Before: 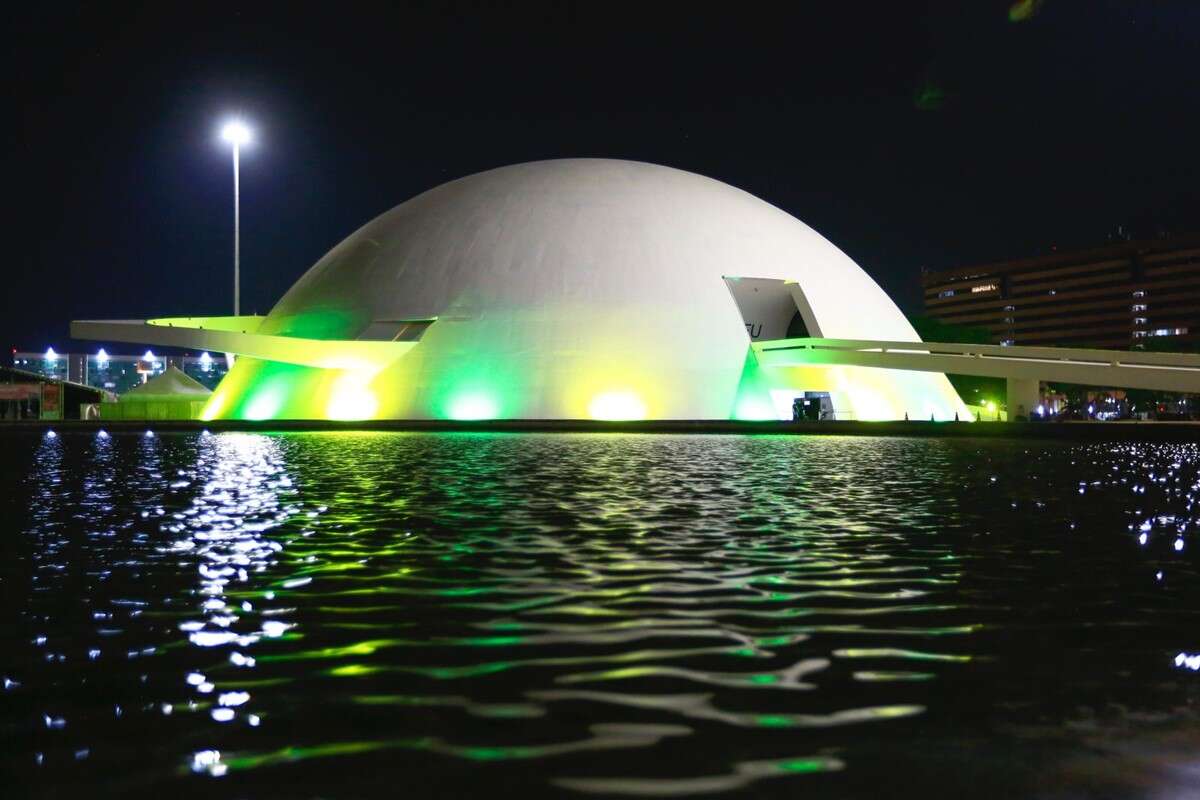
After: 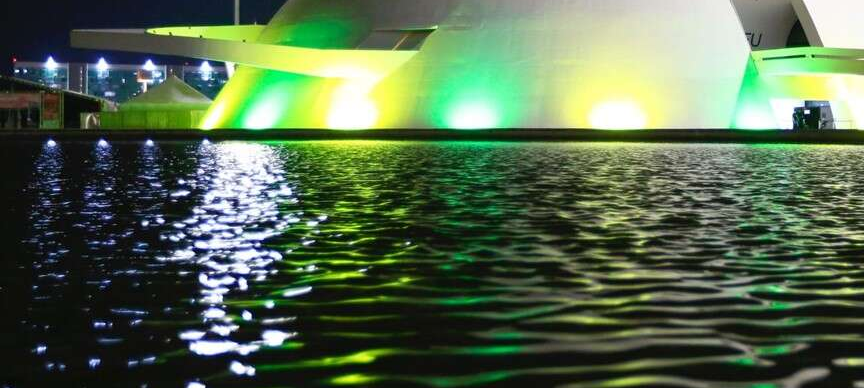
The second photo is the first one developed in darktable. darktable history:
crop: top 36.498%, right 27.964%, bottom 14.995%
